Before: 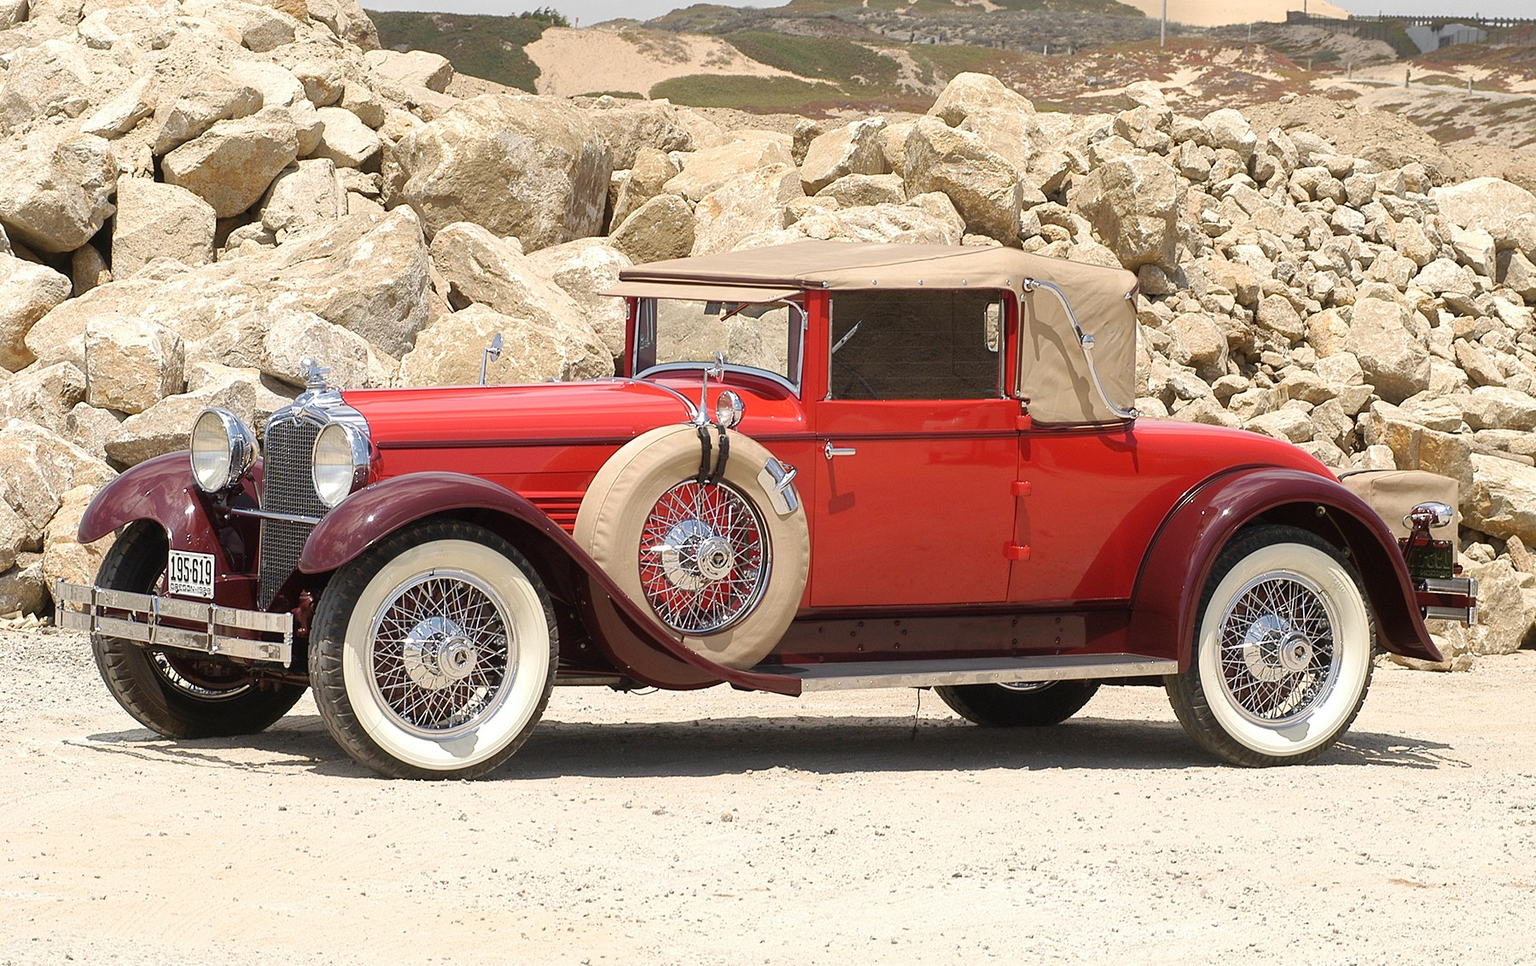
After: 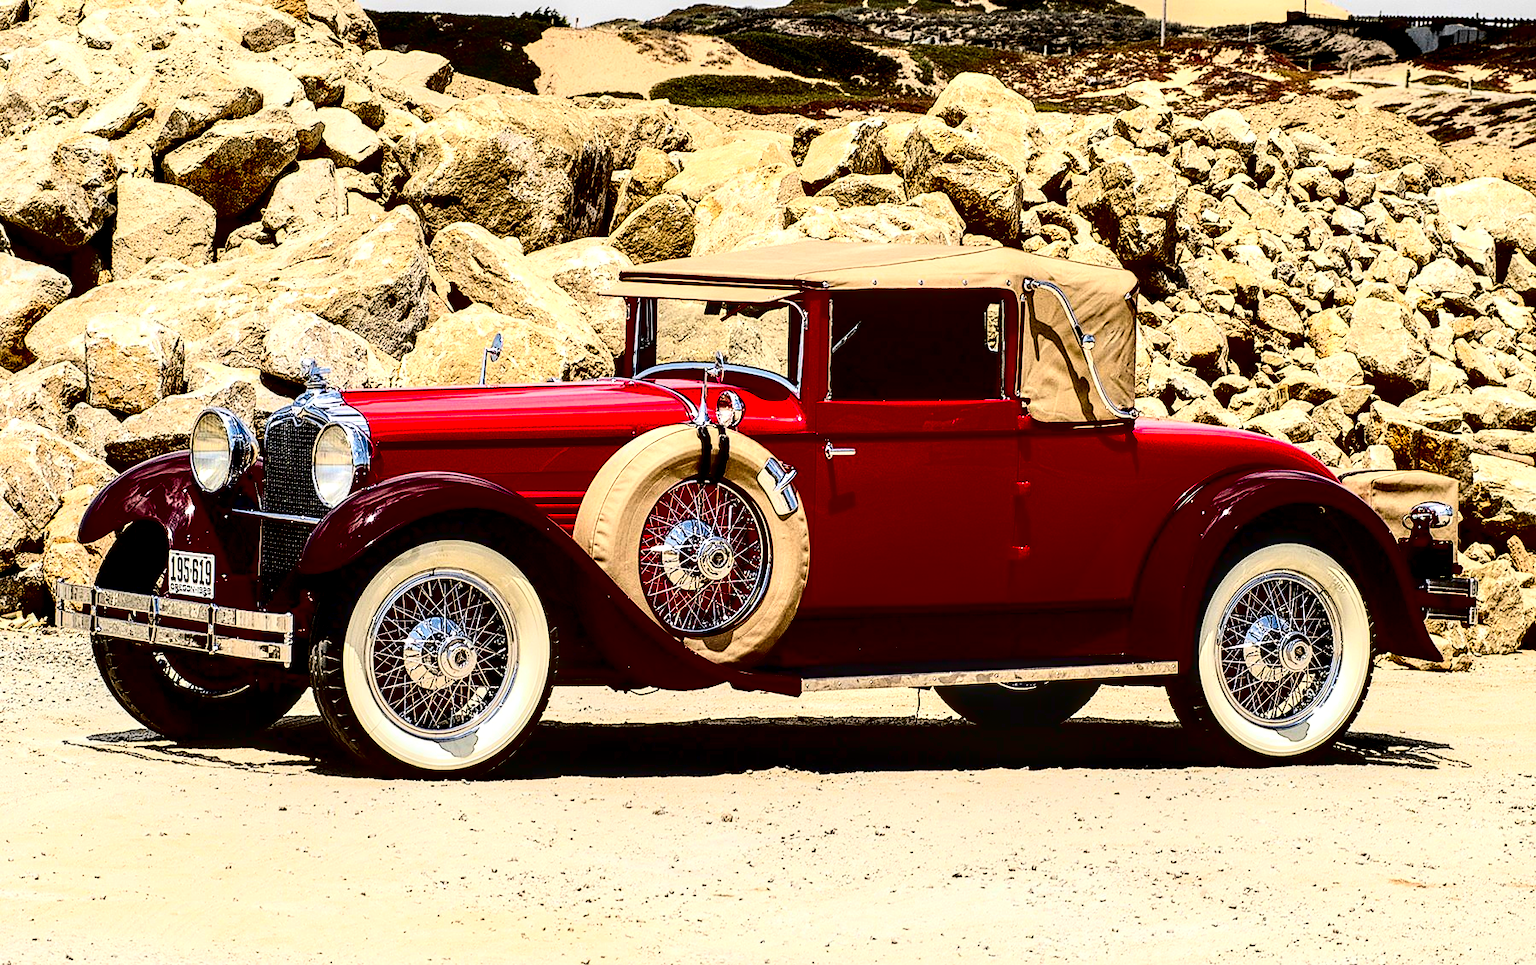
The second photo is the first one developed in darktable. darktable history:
contrast brightness saturation: contrast 0.77, brightness -1, saturation 1
local contrast: highlights 65%, shadows 54%, detail 169%, midtone range 0.514
